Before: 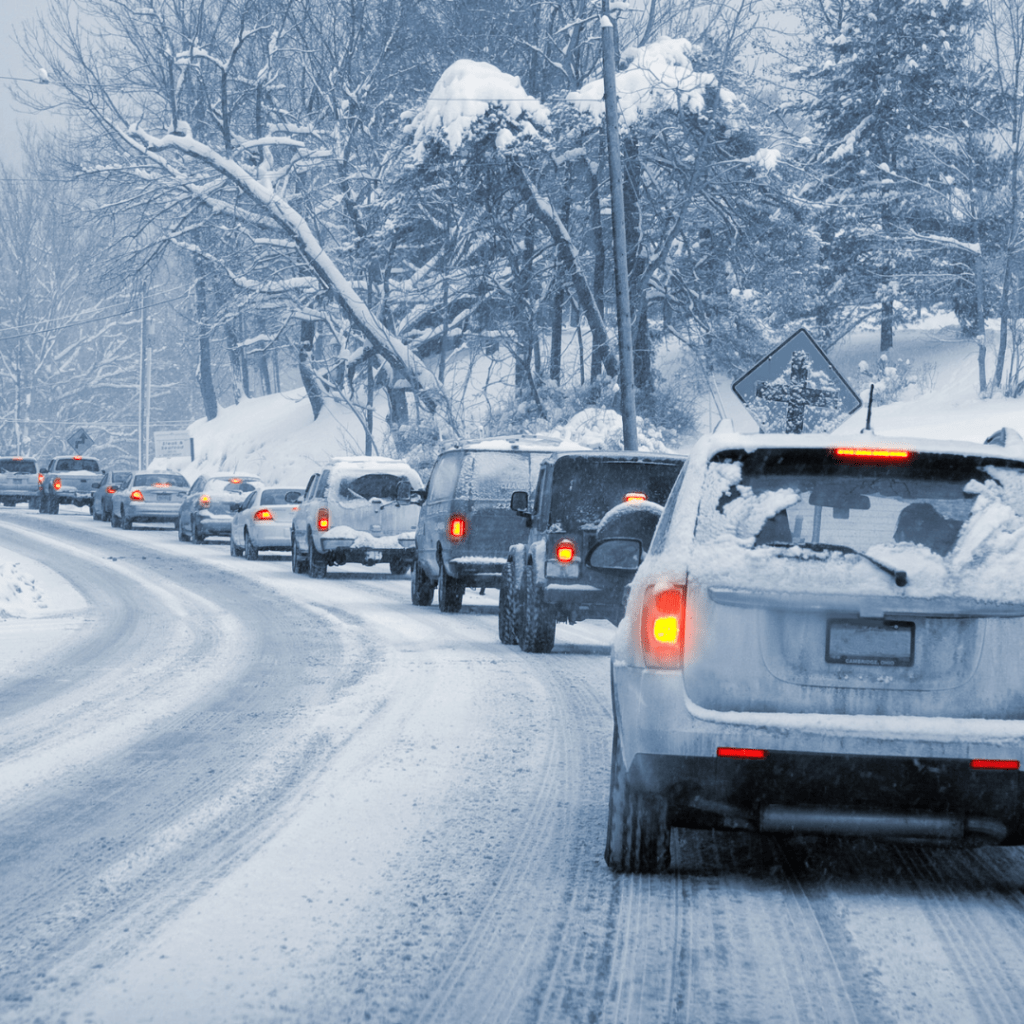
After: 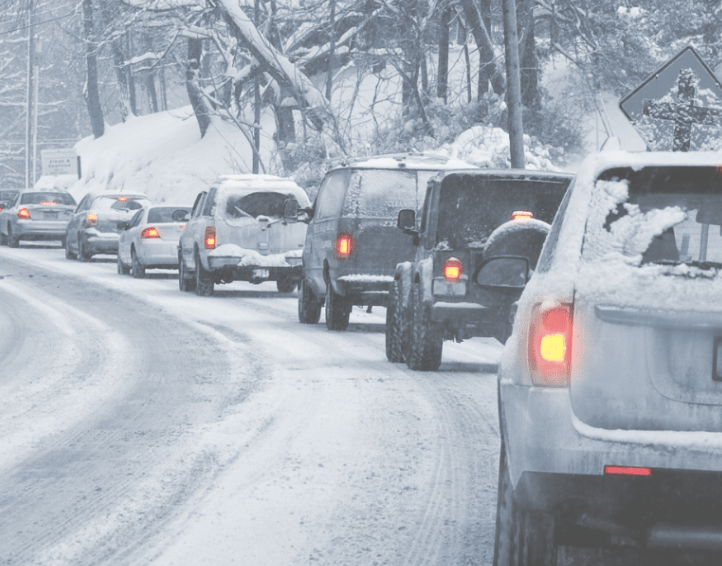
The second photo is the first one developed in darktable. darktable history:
exposure: black level correction -0.087, compensate highlight preservation false
contrast brightness saturation: contrast 0.1, saturation -0.36
crop: left 11.123%, top 27.61%, right 18.3%, bottom 17.034%
tone equalizer: on, module defaults
color zones: curves: ch1 [(0.239, 0.552) (0.75, 0.5)]; ch2 [(0.25, 0.462) (0.749, 0.457)], mix 25.94%
